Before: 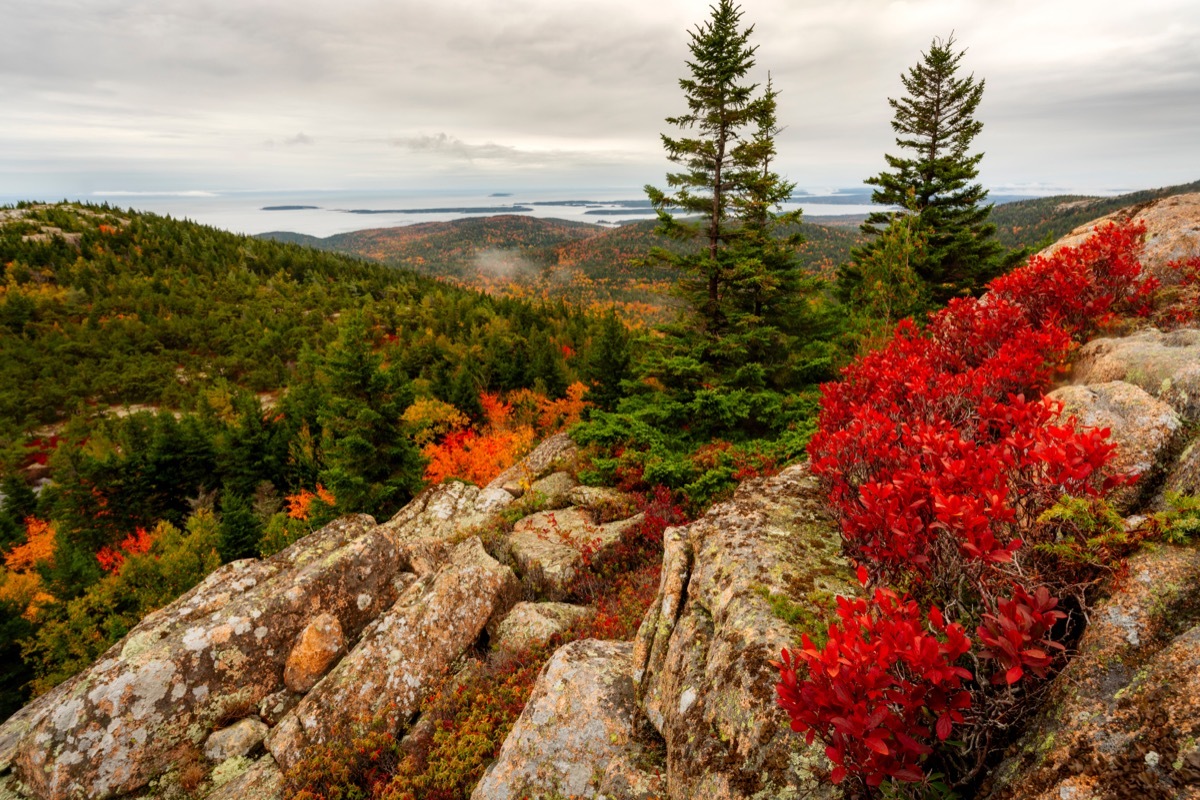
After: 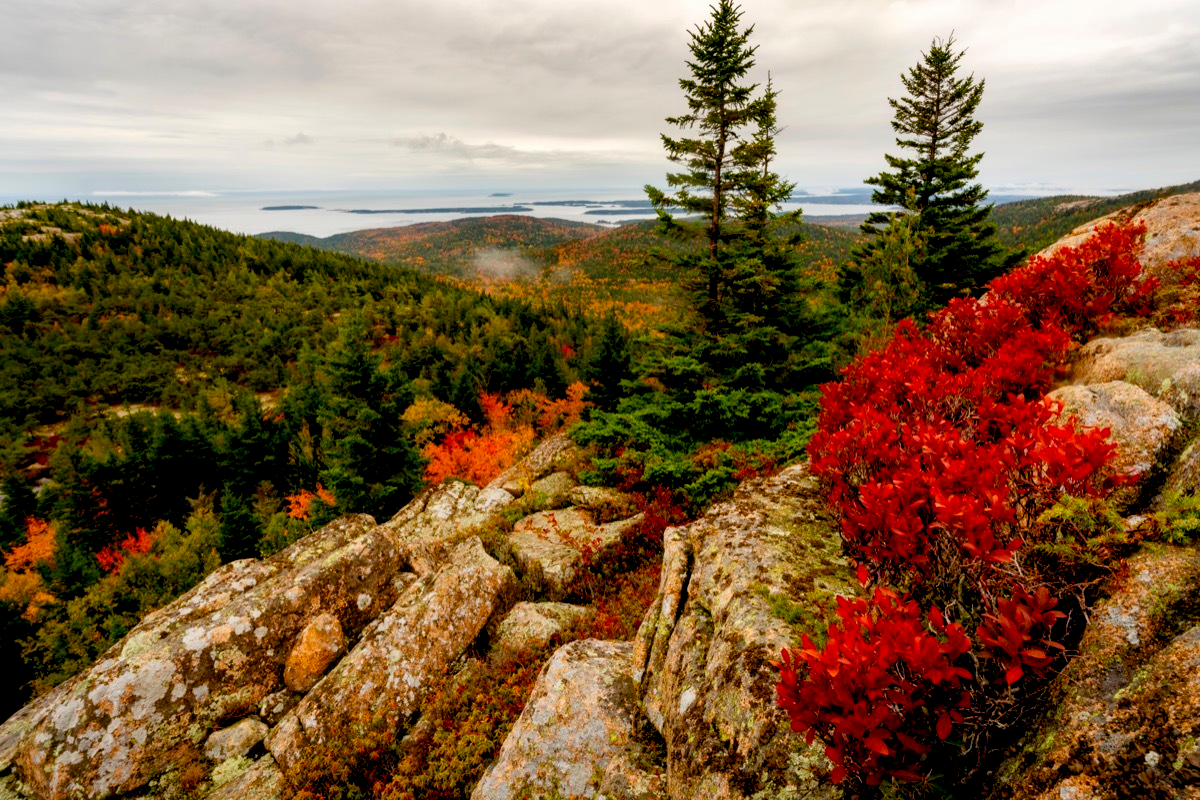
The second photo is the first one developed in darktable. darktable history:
color balance rgb: power › hue 74.21°, global offset › luminance -1.418%, perceptual saturation grading › global saturation 20%, perceptual saturation grading › highlights -24.816%, perceptual saturation grading › shadows 24.029%, global vibrance 20%
